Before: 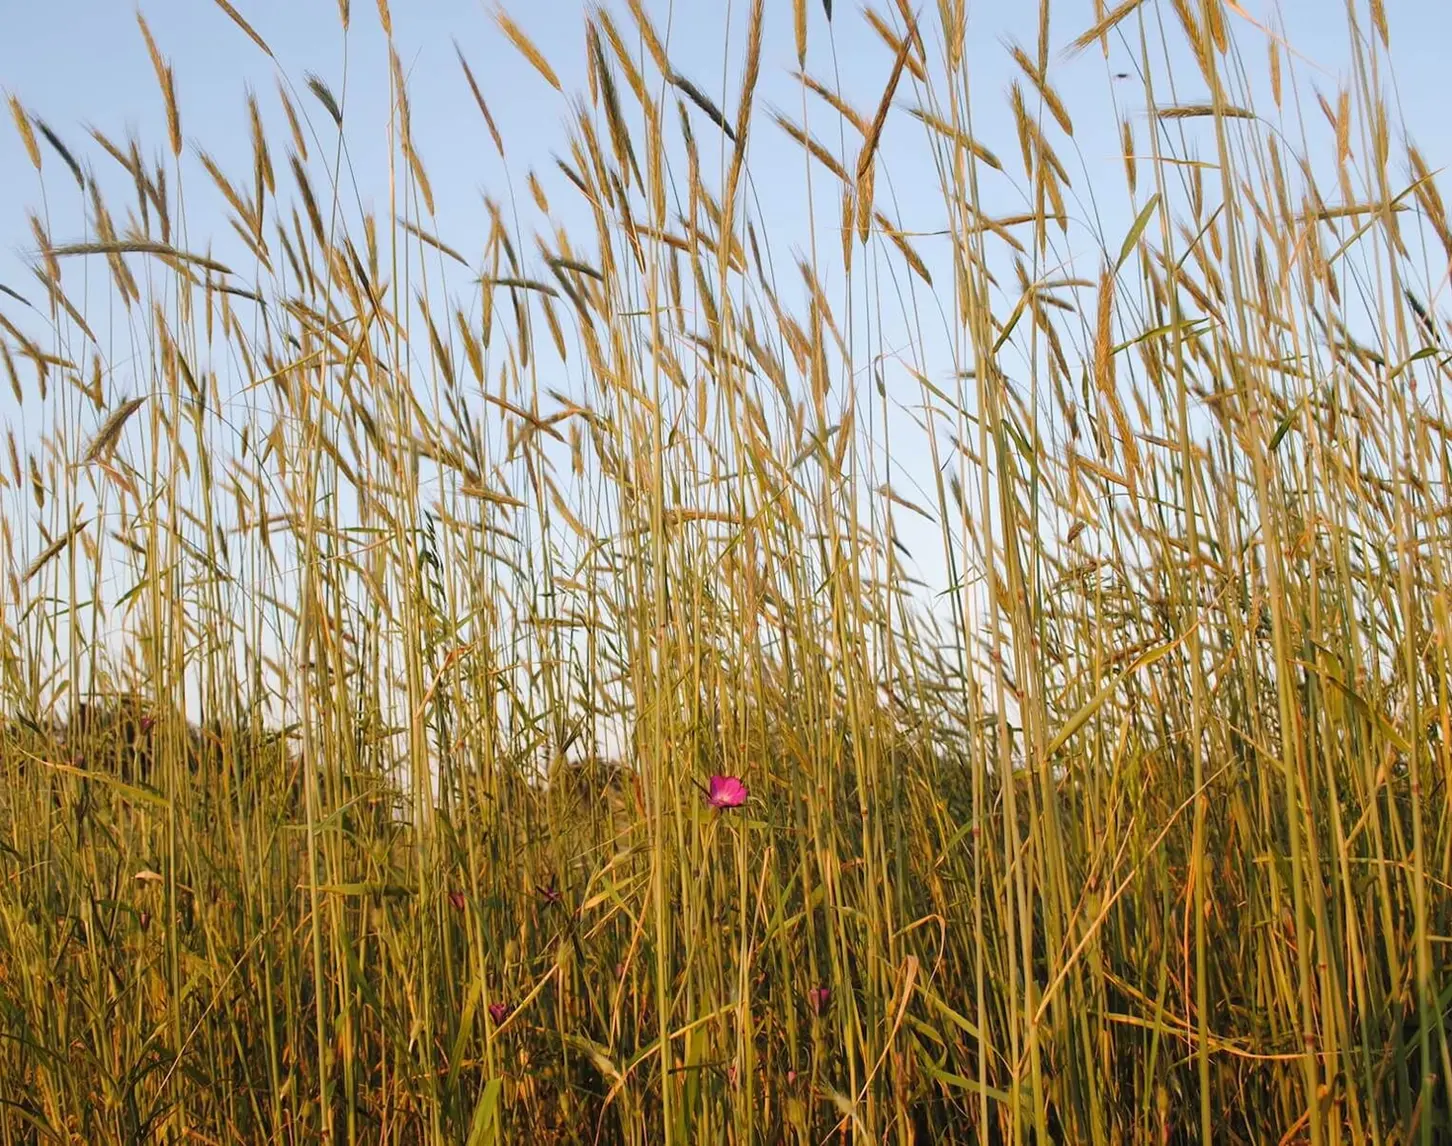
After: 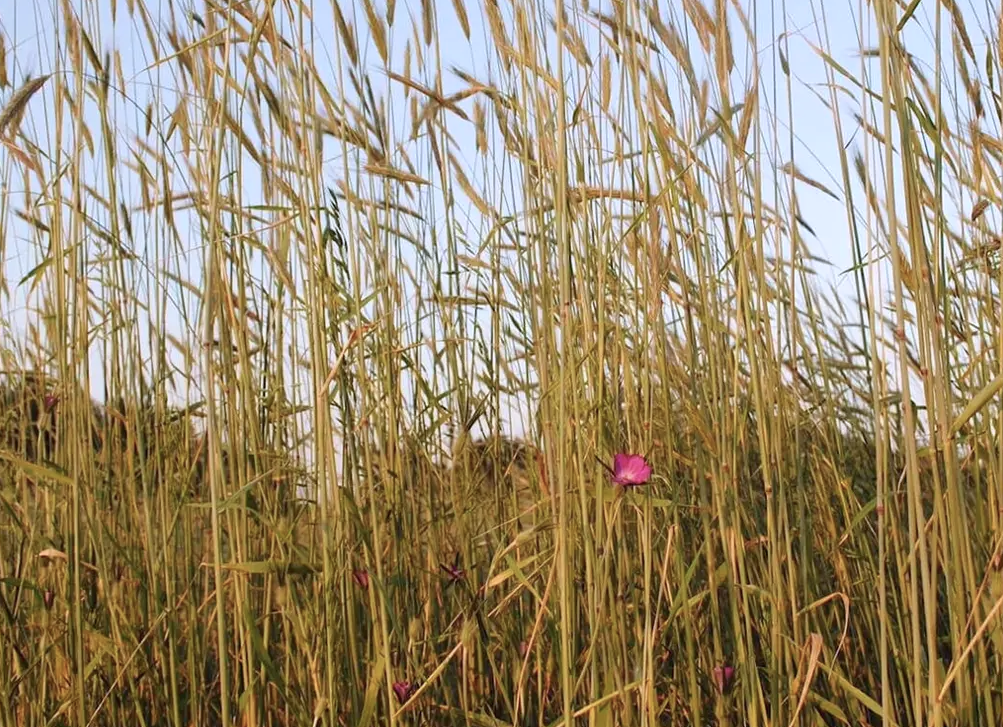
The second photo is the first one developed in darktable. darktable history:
crop: left 6.649%, top 28.119%, right 24.243%, bottom 8.395%
color calibration: illuminant as shot in camera, x 0.358, y 0.373, temperature 4628.91 K, gamut compression 2.98
